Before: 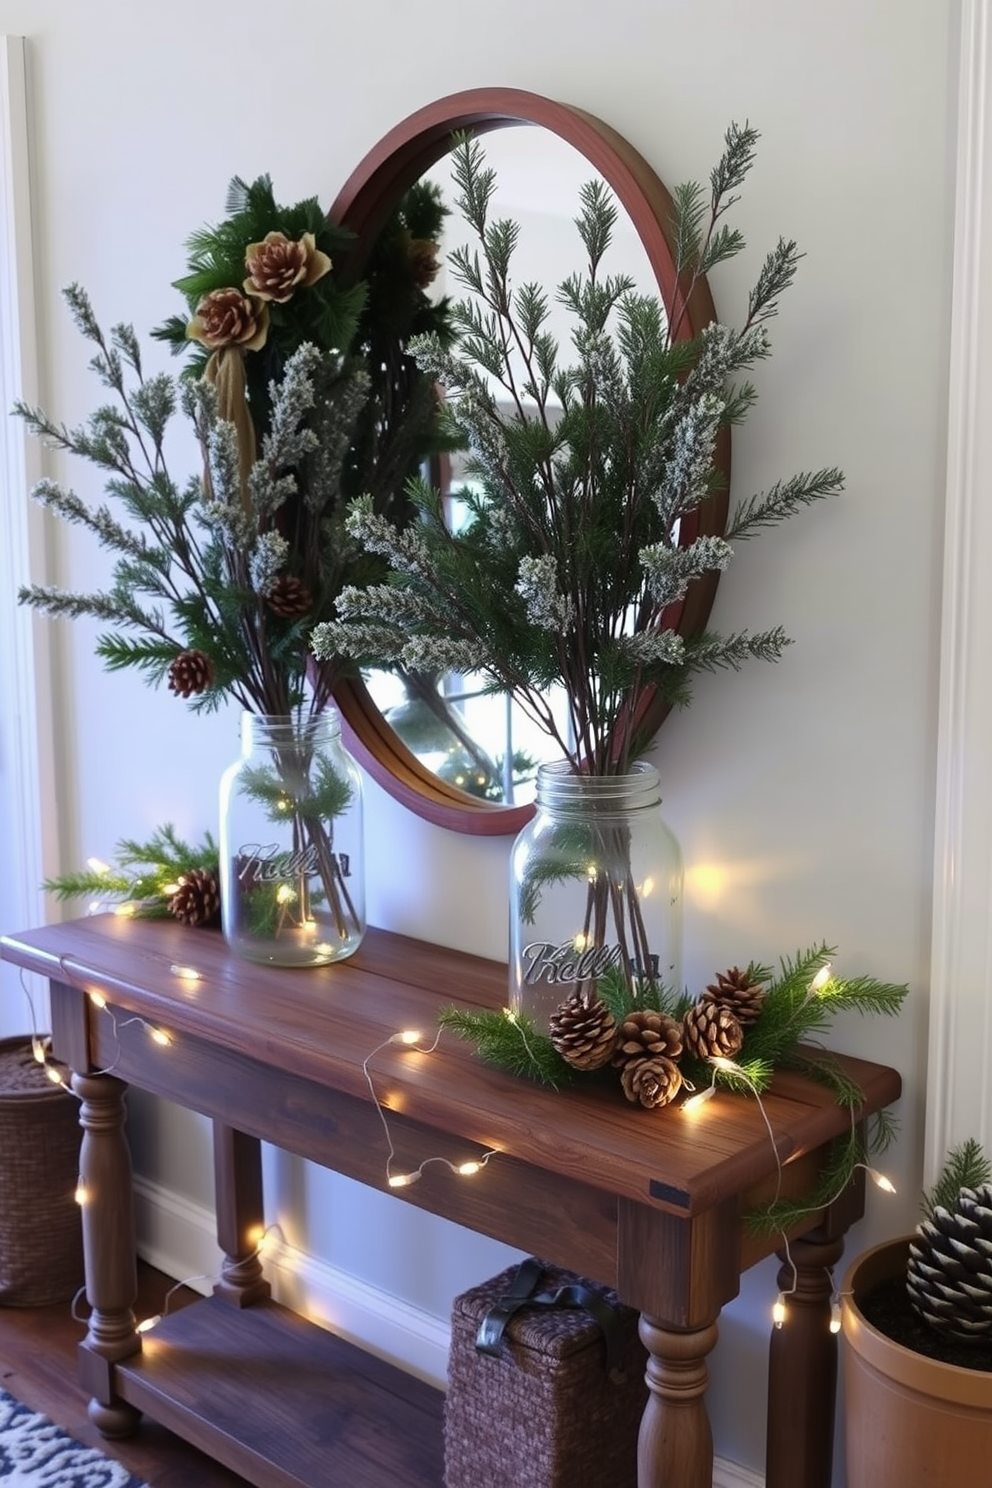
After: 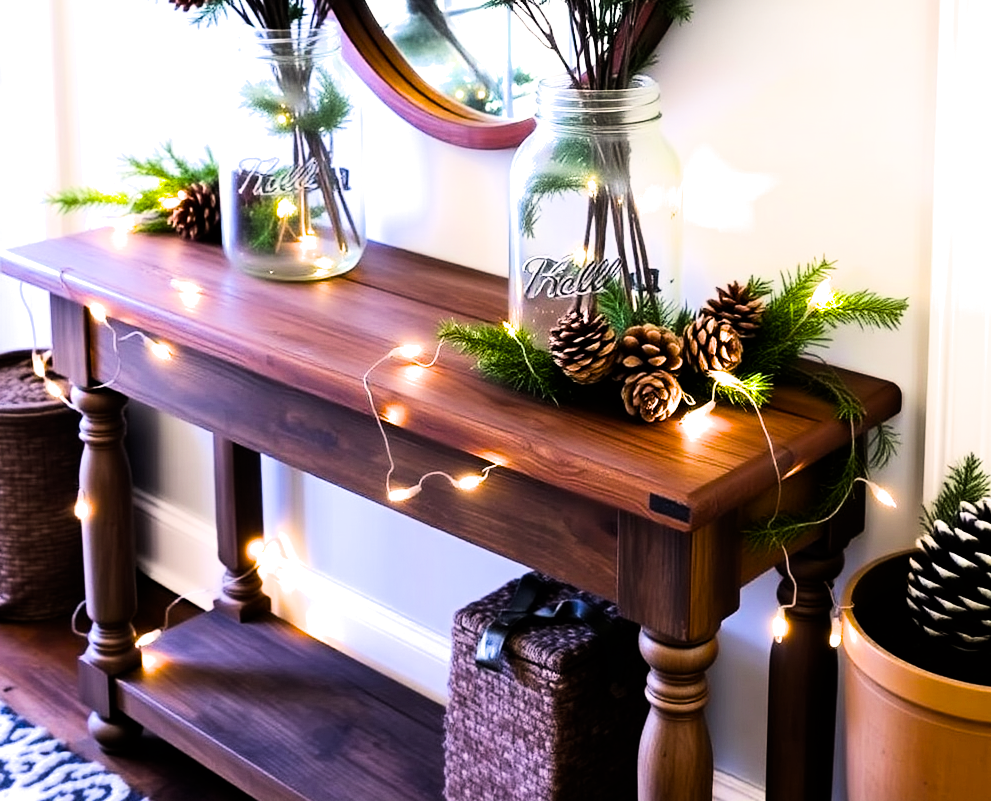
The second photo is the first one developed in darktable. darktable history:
crop and rotate: top 46.147%, right 0.035%
filmic rgb: black relative exposure -5.1 EV, white relative exposure 4 EV, hardness 2.88, contrast 1.297
color balance rgb: shadows lift › chroma 0.934%, shadows lift › hue 115.81°, highlights gain › chroma 2.042%, highlights gain › hue 64.2°, perceptual saturation grading › global saturation 37.191%, perceptual saturation grading › shadows 34.975%, perceptual brilliance grading › global brilliance 30.705%, perceptual brilliance grading › highlights 49.282%, perceptual brilliance grading › mid-tones 49.13%, perceptual brilliance grading › shadows -22.842%
